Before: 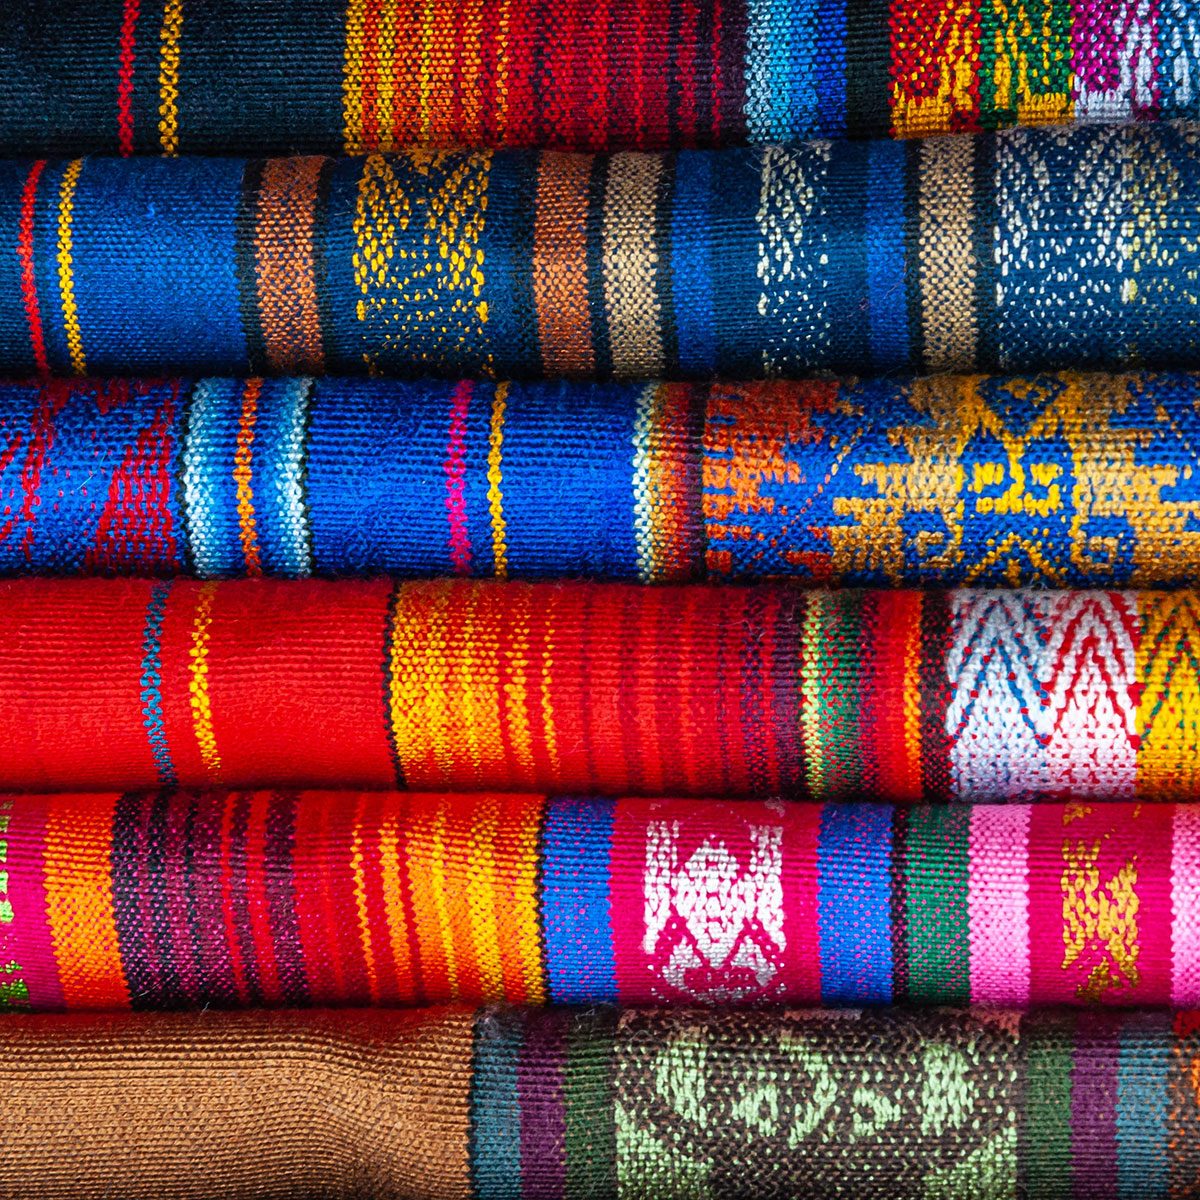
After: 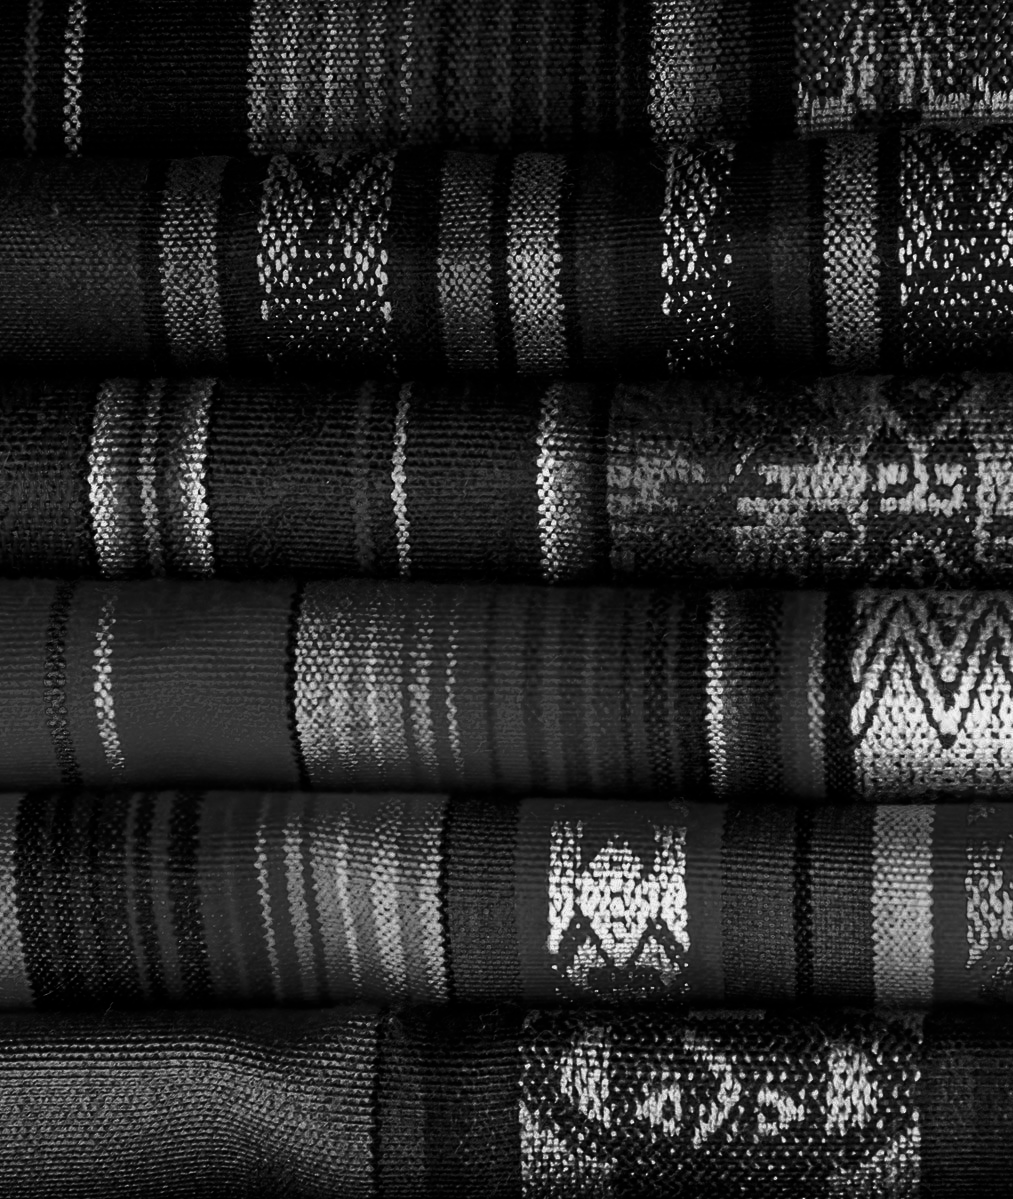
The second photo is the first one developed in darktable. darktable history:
contrast brightness saturation: contrast -0.034, brightness -0.604, saturation -0.984
crop: left 8.023%, right 7.533%
color zones: curves: ch0 [(0, 0.613) (0.01, 0.613) (0.245, 0.448) (0.498, 0.529) (0.642, 0.665) (0.879, 0.777) (0.99, 0.613)]; ch1 [(0, 0) (0.143, 0) (0.286, 0) (0.429, 0) (0.571, 0) (0.714, 0) (0.857, 0)]
